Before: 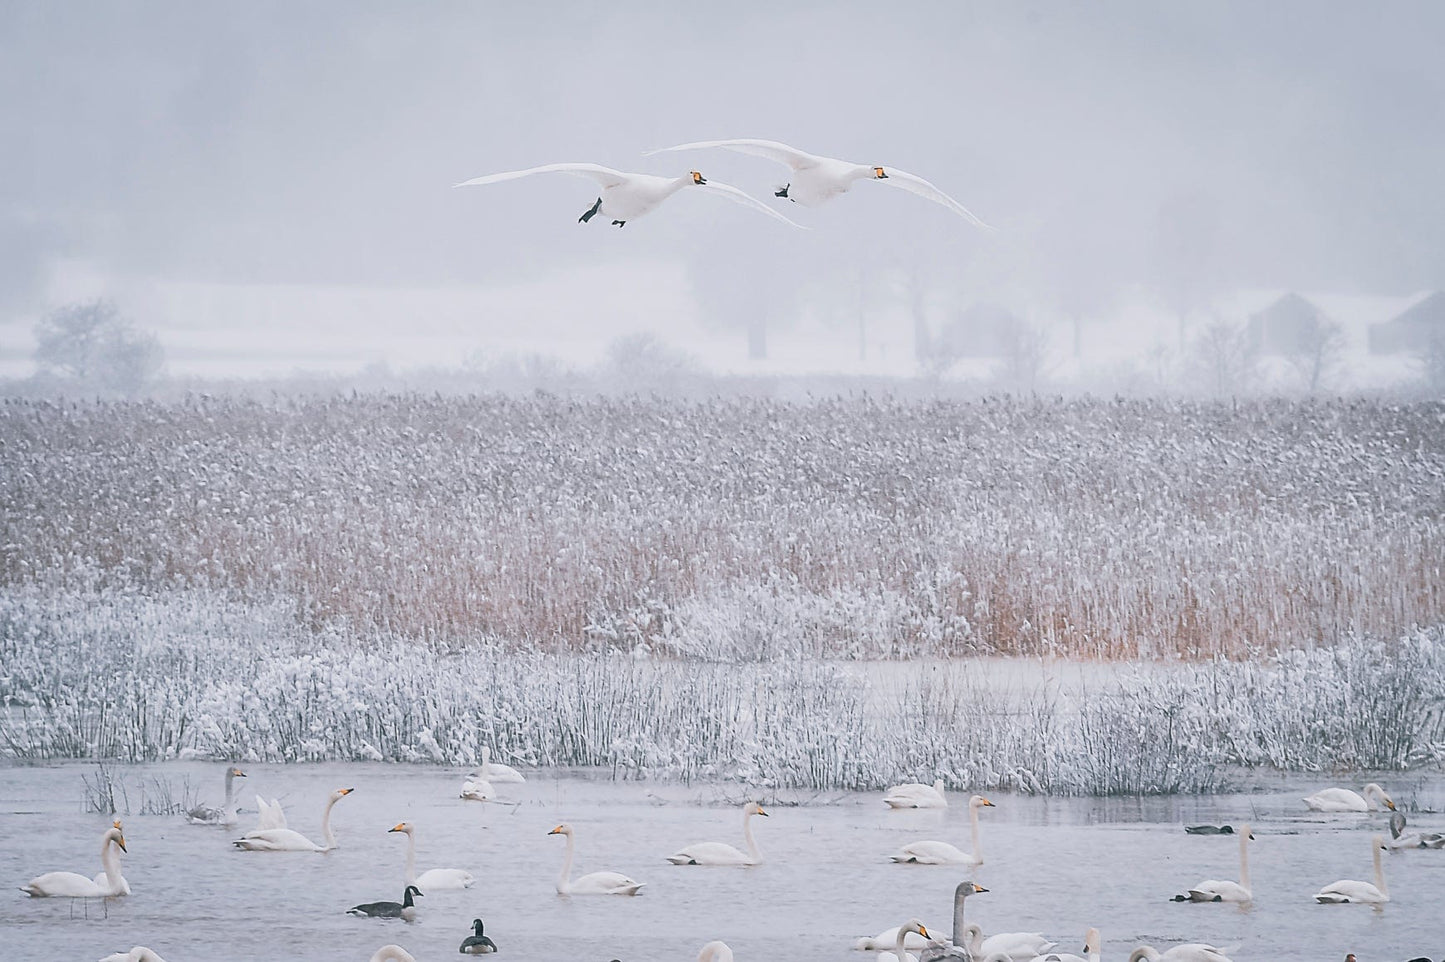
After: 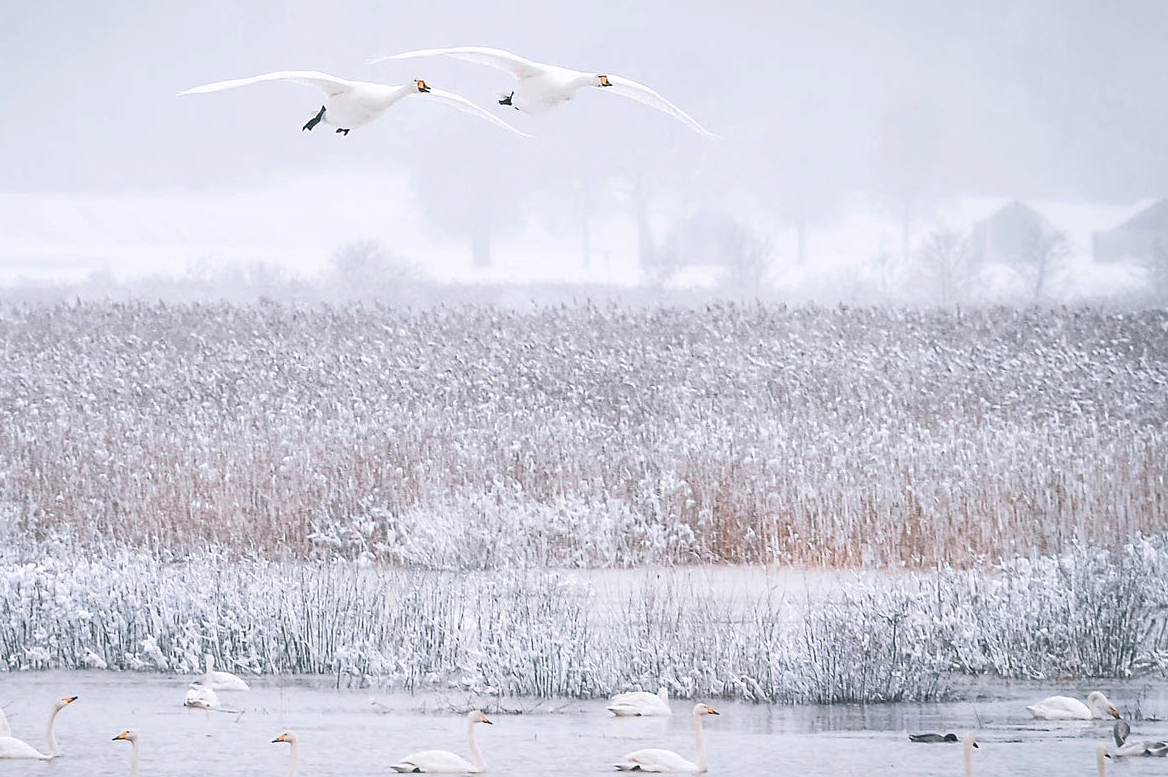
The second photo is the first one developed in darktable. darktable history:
crop: left 19.159%, top 9.58%, bottom 9.58%
tone equalizer: -8 EV -0.417 EV, -7 EV -0.389 EV, -6 EV -0.333 EV, -5 EV -0.222 EV, -3 EV 0.222 EV, -2 EV 0.333 EV, -1 EV 0.389 EV, +0 EV 0.417 EV, edges refinement/feathering 500, mask exposure compensation -1.57 EV, preserve details no
